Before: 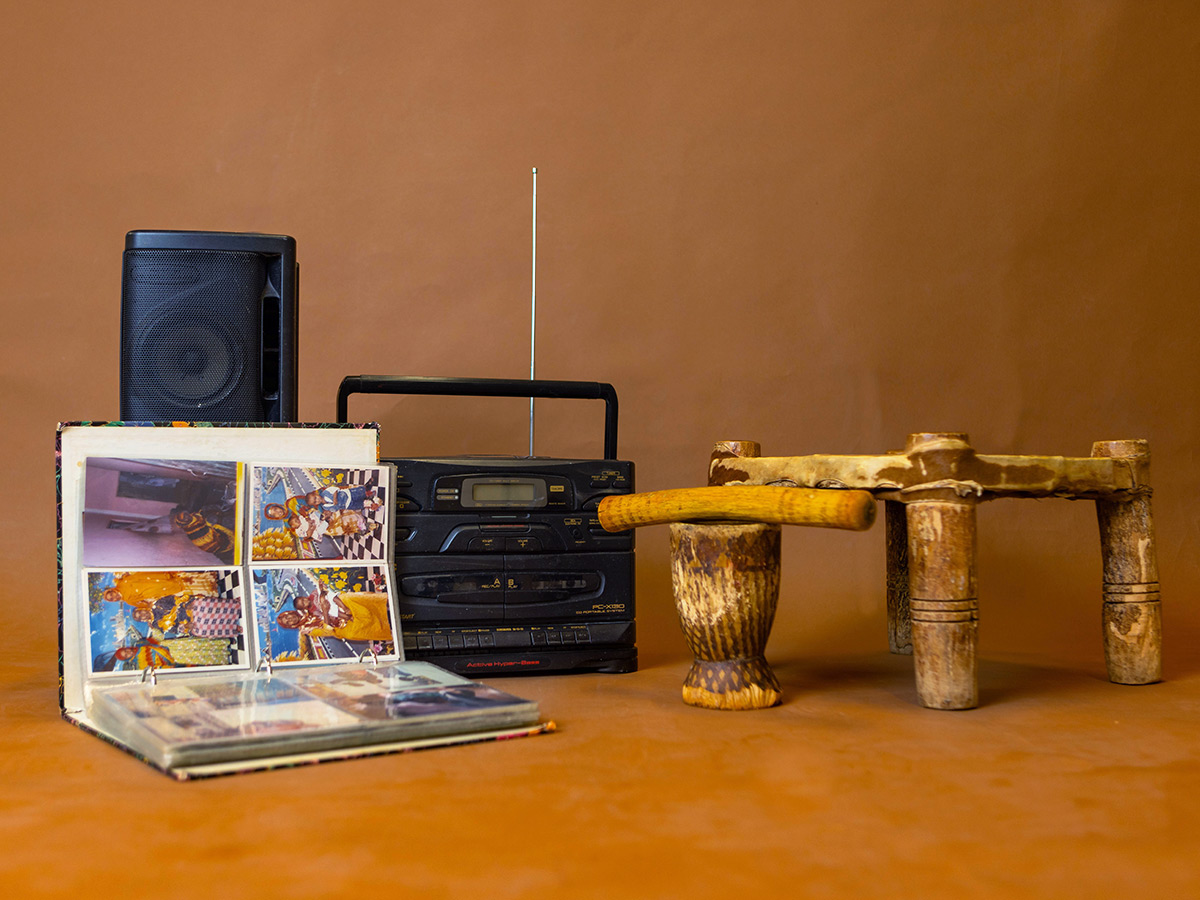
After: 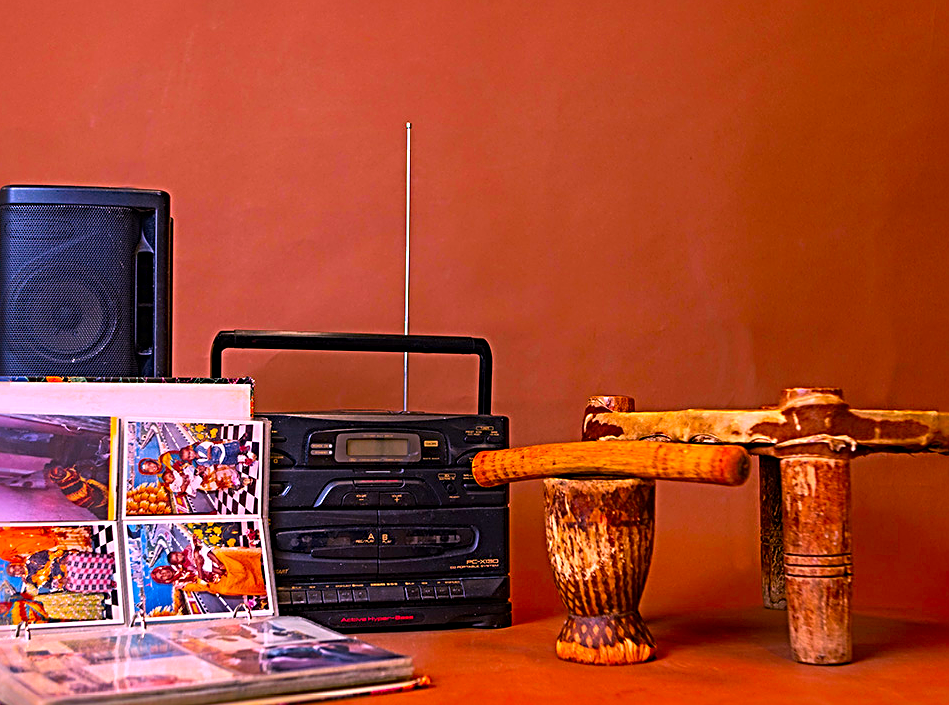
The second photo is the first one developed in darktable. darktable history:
crop and rotate: left 10.557%, top 5.053%, right 10.333%, bottom 16.572%
color correction: highlights a* 19.29, highlights b* -12.1, saturation 1.68
sharpen: radius 3.648, amount 0.925
